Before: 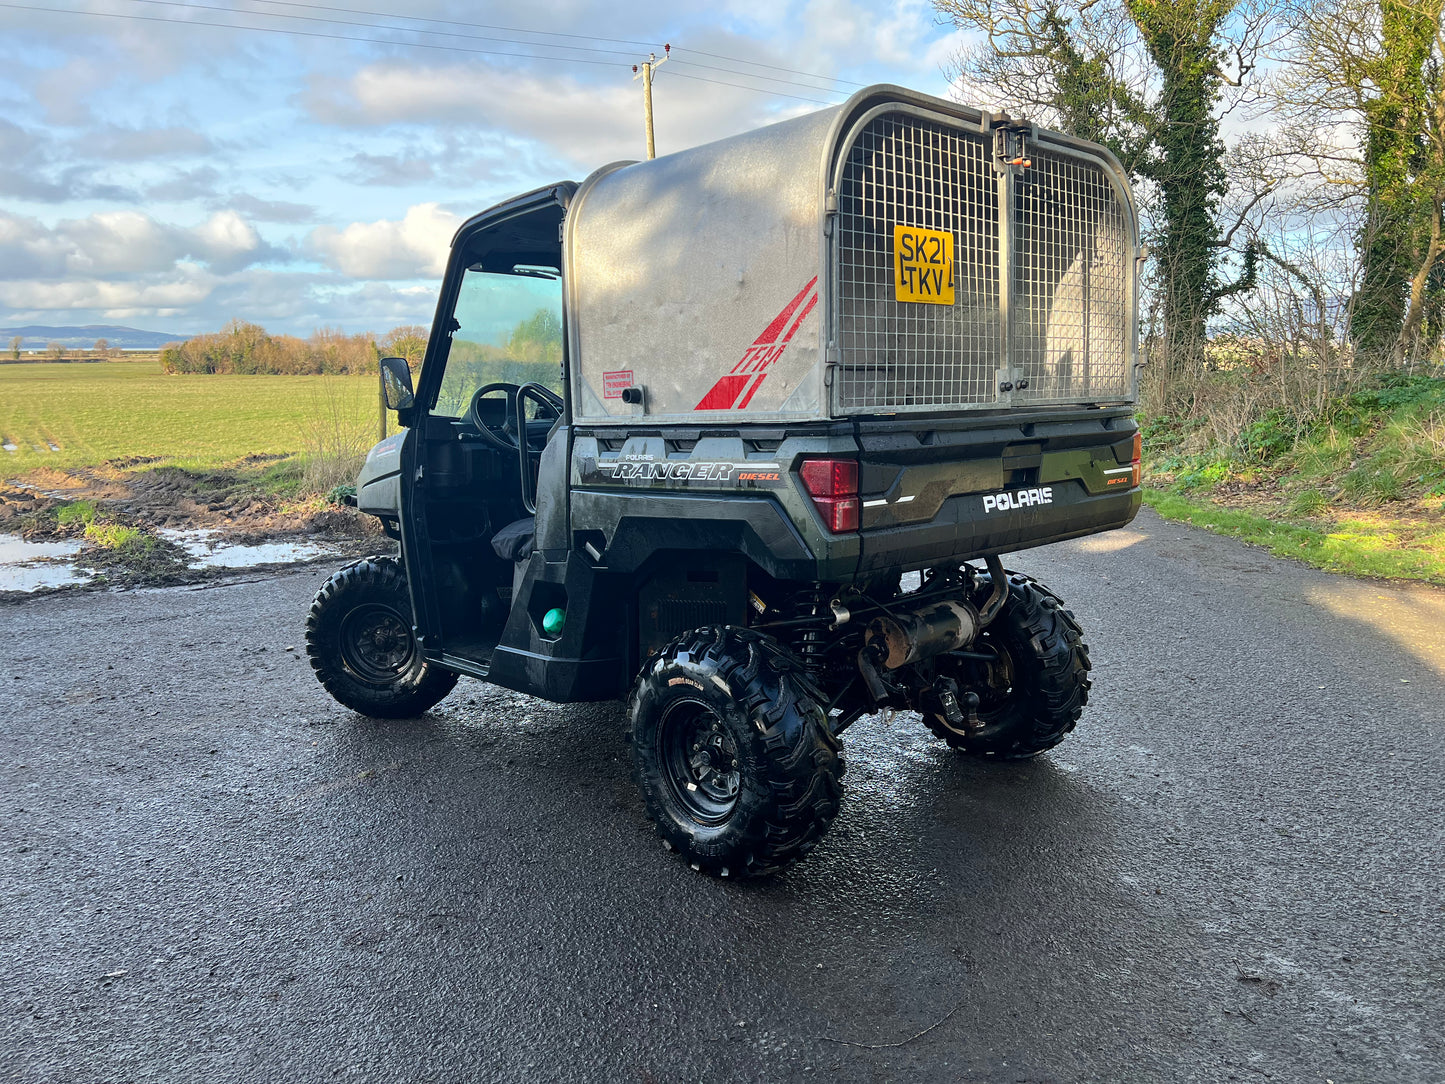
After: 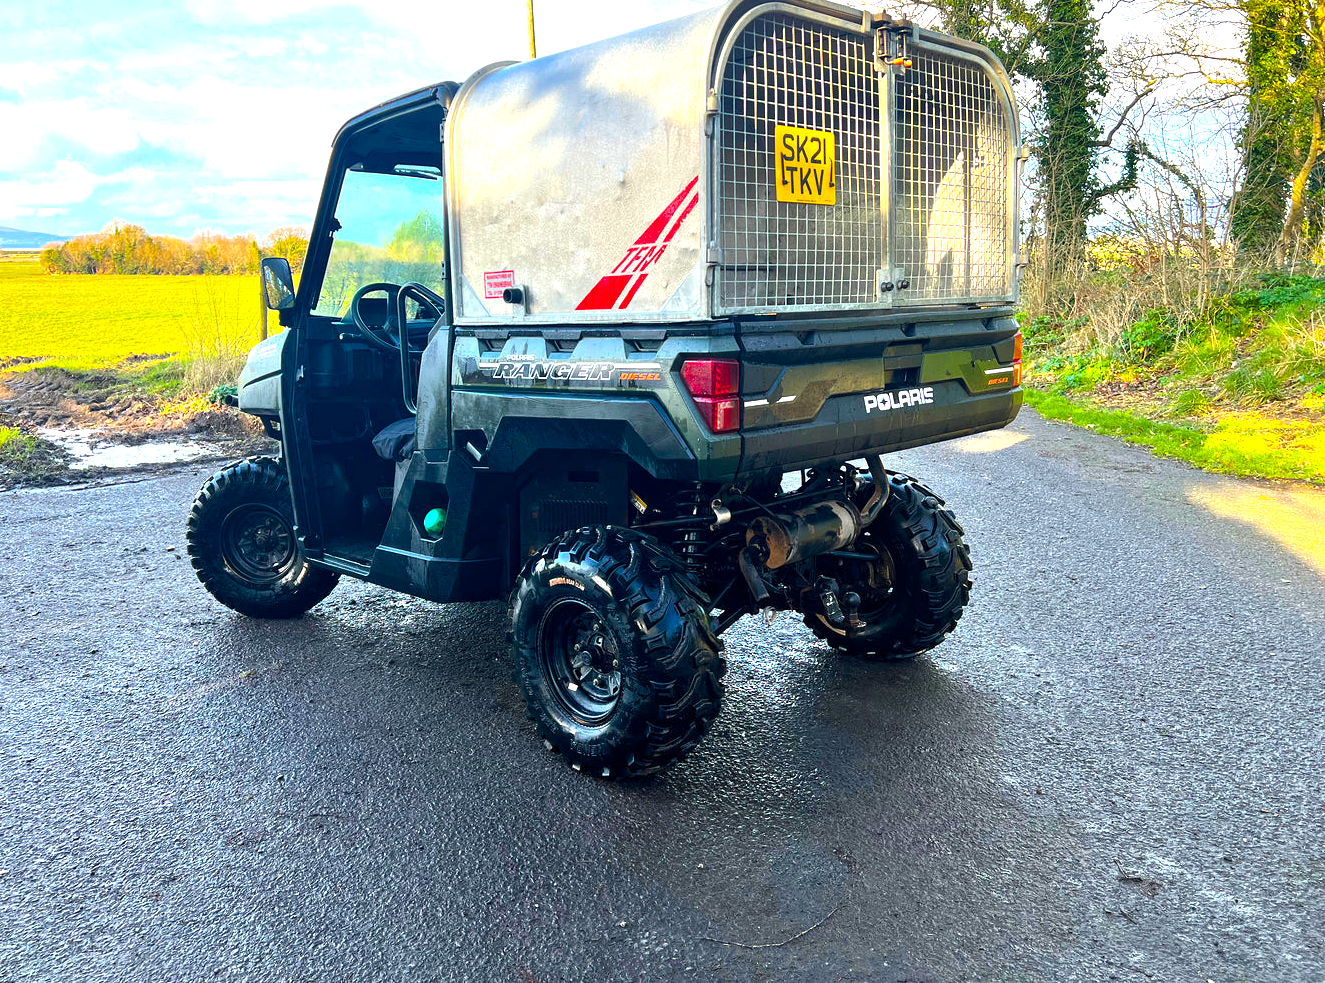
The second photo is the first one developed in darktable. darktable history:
color balance rgb: linear chroma grading › global chroma 10%, perceptual saturation grading › global saturation 40%, perceptual brilliance grading › global brilliance 30%, global vibrance 20%
crop and rotate: left 8.262%, top 9.226%
